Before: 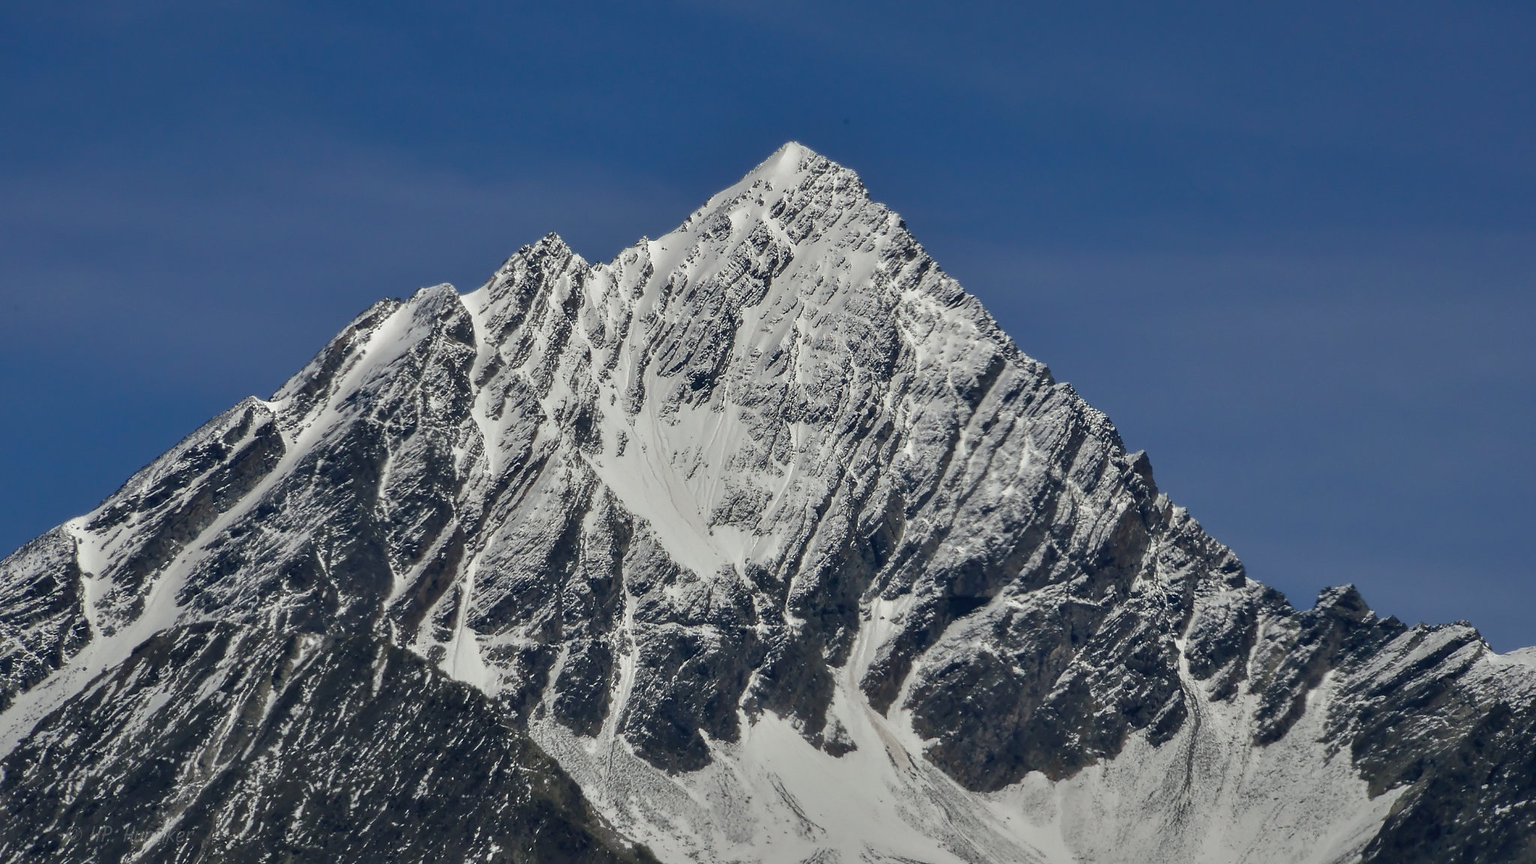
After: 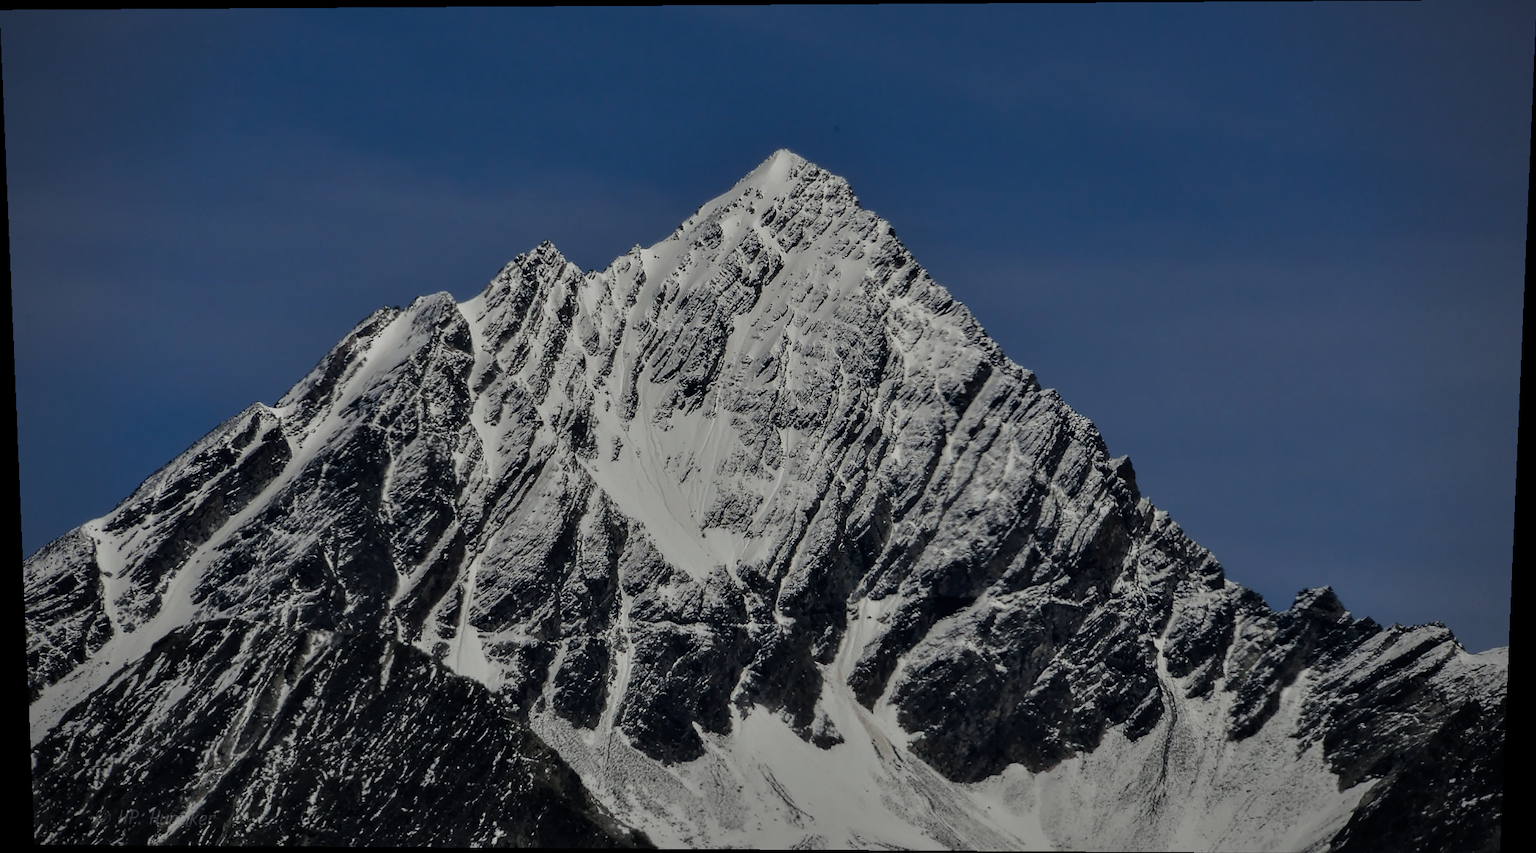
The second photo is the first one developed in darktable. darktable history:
exposure: exposure -0.582 EV, compensate highlight preservation false
filmic rgb: black relative exposure -7.75 EV, white relative exposure 4.4 EV, threshold 3 EV, hardness 3.76, latitude 50%, contrast 1.1, color science v5 (2021), contrast in shadows safe, contrast in highlights safe, enable highlight reconstruction true
rotate and perspective: lens shift (vertical) 0.048, lens shift (horizontal) -0.024, automatic cropping off
vignetting: on, module defaults
